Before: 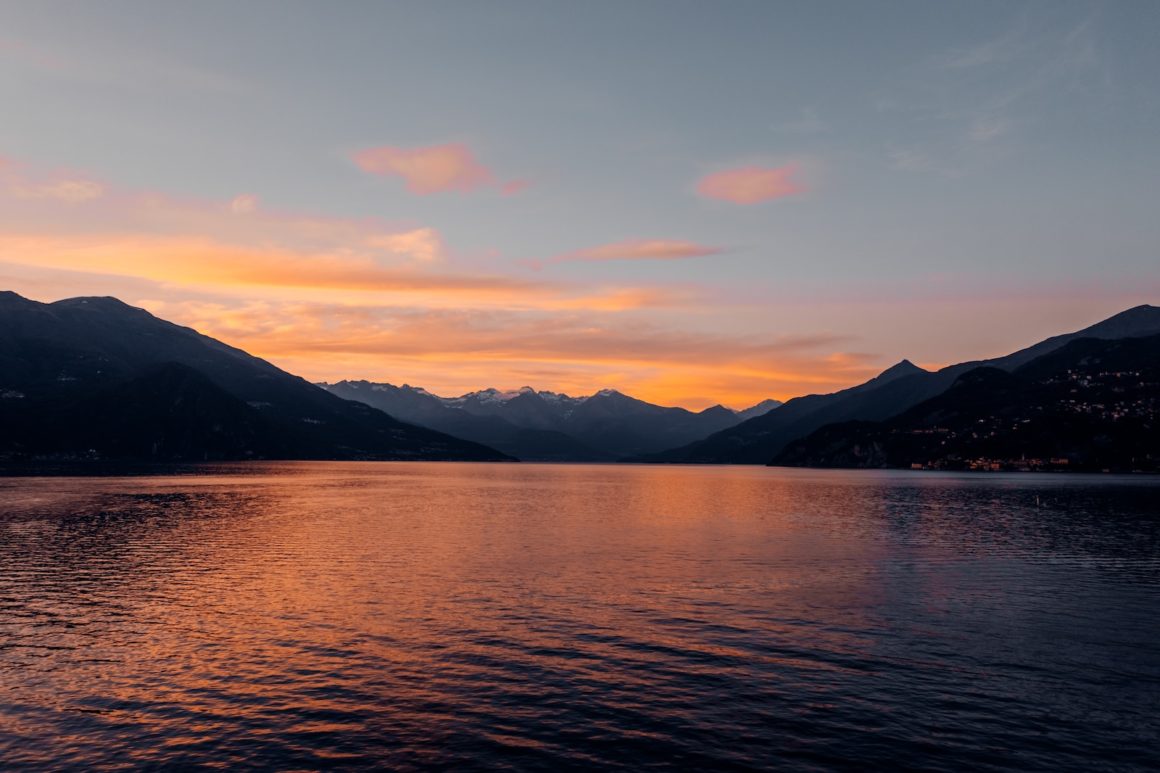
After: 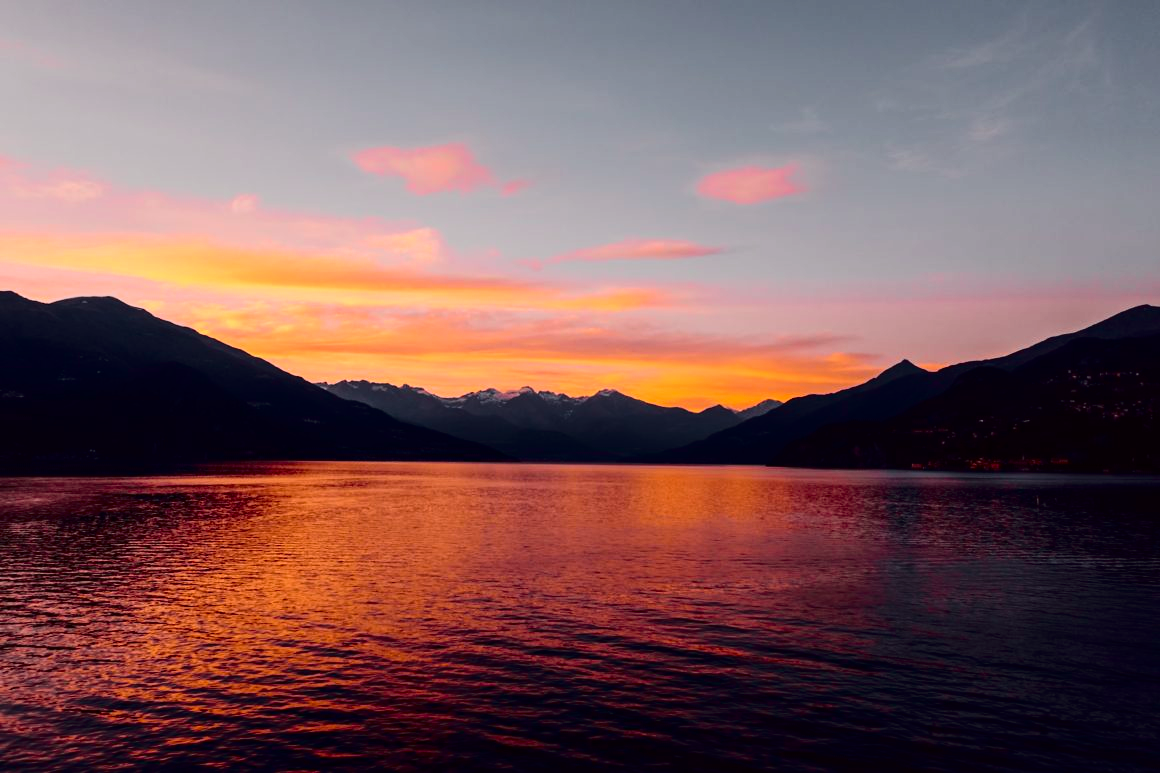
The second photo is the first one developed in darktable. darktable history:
color zones: curves: ch1 [(0.113, 0.438) (0.75, 0.5)]; ch2 [(0.12, 0.526) (0.75, 0.5)]
tone curve: curves: ch0 [(0, 0) (0.106, 0.026) (0.275, 0.155) (0.392, 0.314) (0.513, 0.481) (0.657, 0.667) (1, 1)]; ch1 [(0, 0) (0.5, 0.511) (0.536, 0.579) (0.587, 0.69) (1, 1)]; ch2 [(0, 0) (0.5, 0.5) (0.55, 0.552) (0.625, 0.699) (1, 1)], color space Lab, independent channels, preserve colors none
levels: levels [0, 0.476, 0.951]
contrast brightness saturation: saturation -0.1
